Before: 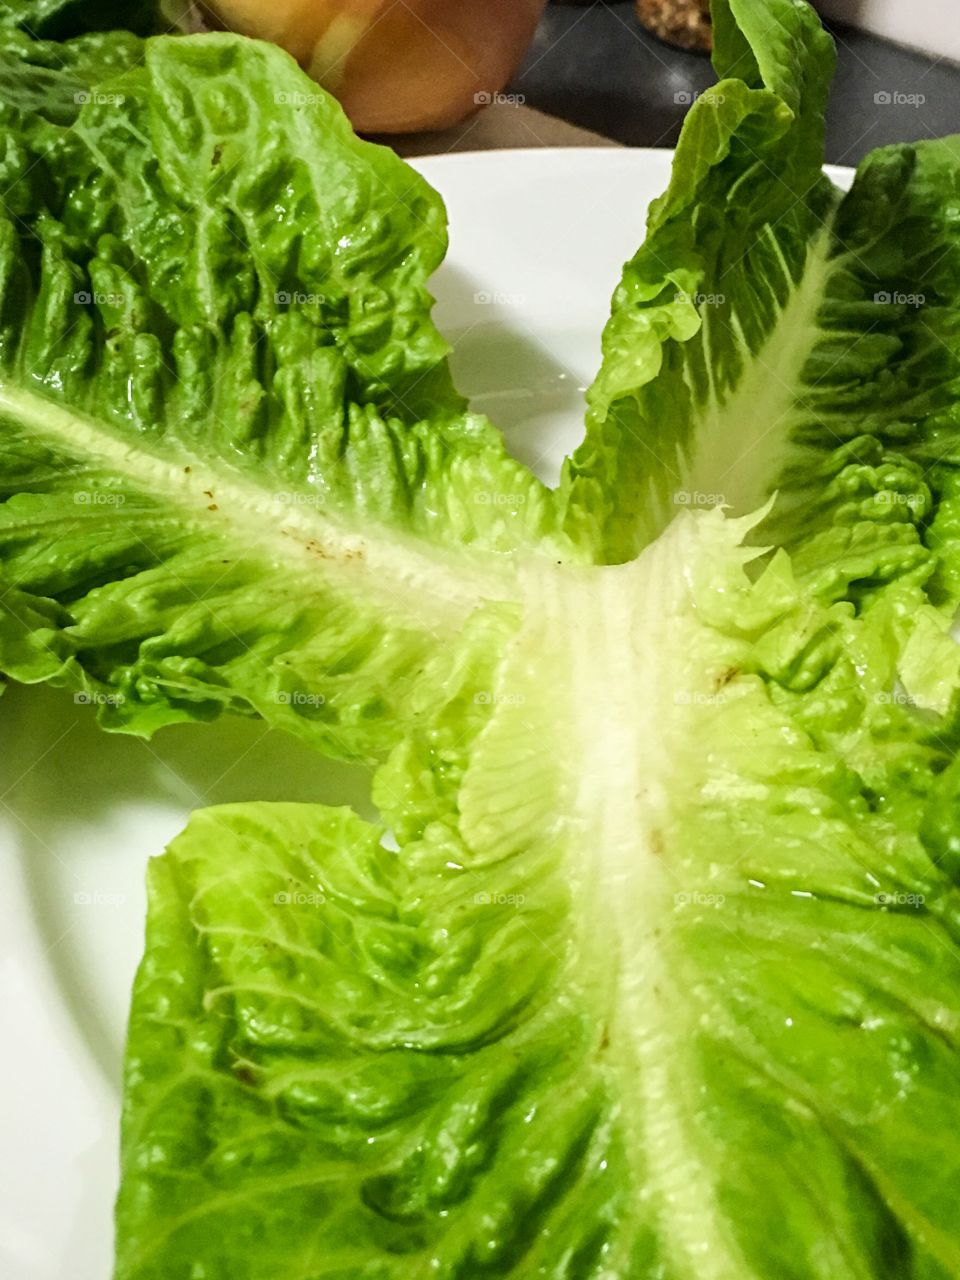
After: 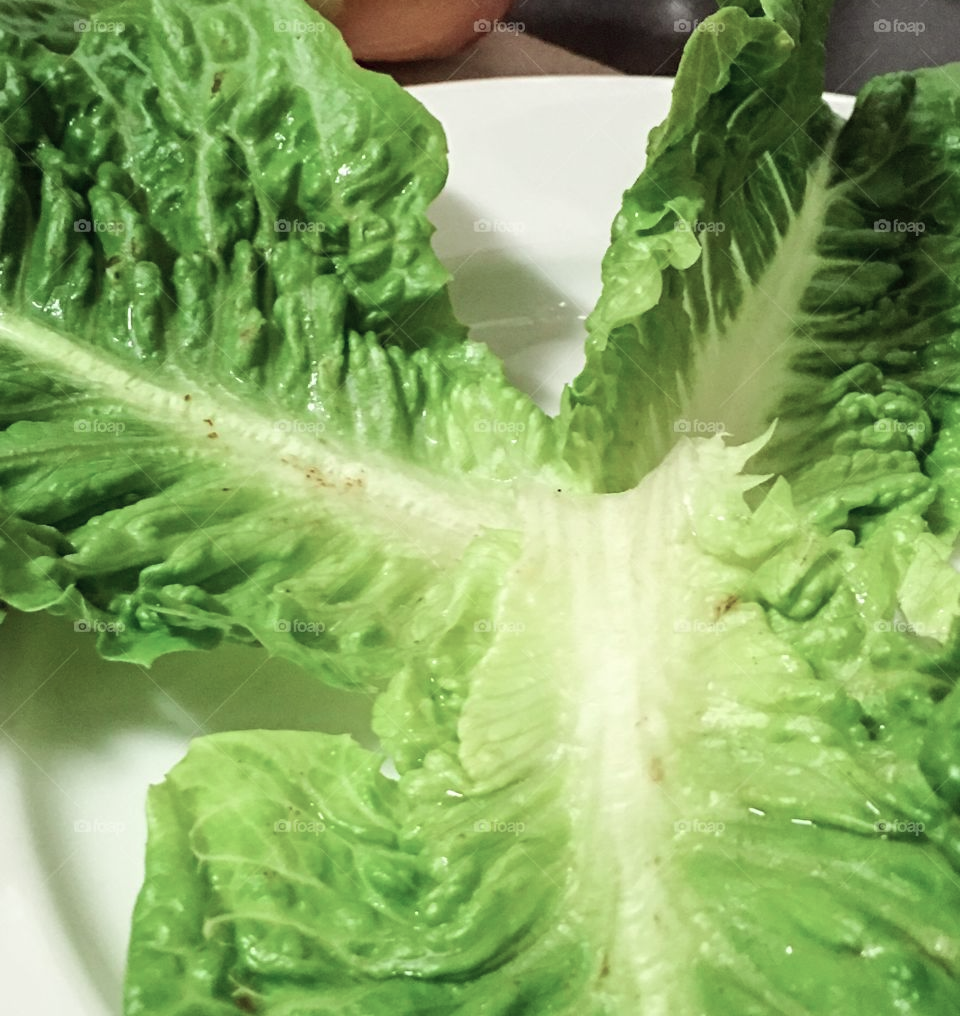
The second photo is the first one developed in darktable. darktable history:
crop and rotate: top 5.667%, bottom 14.937%
color contrast: blue-yellow contrast 0.62
color correction: highlights a* -0.95, highlights b* 4.5, shadows a* 3.55
